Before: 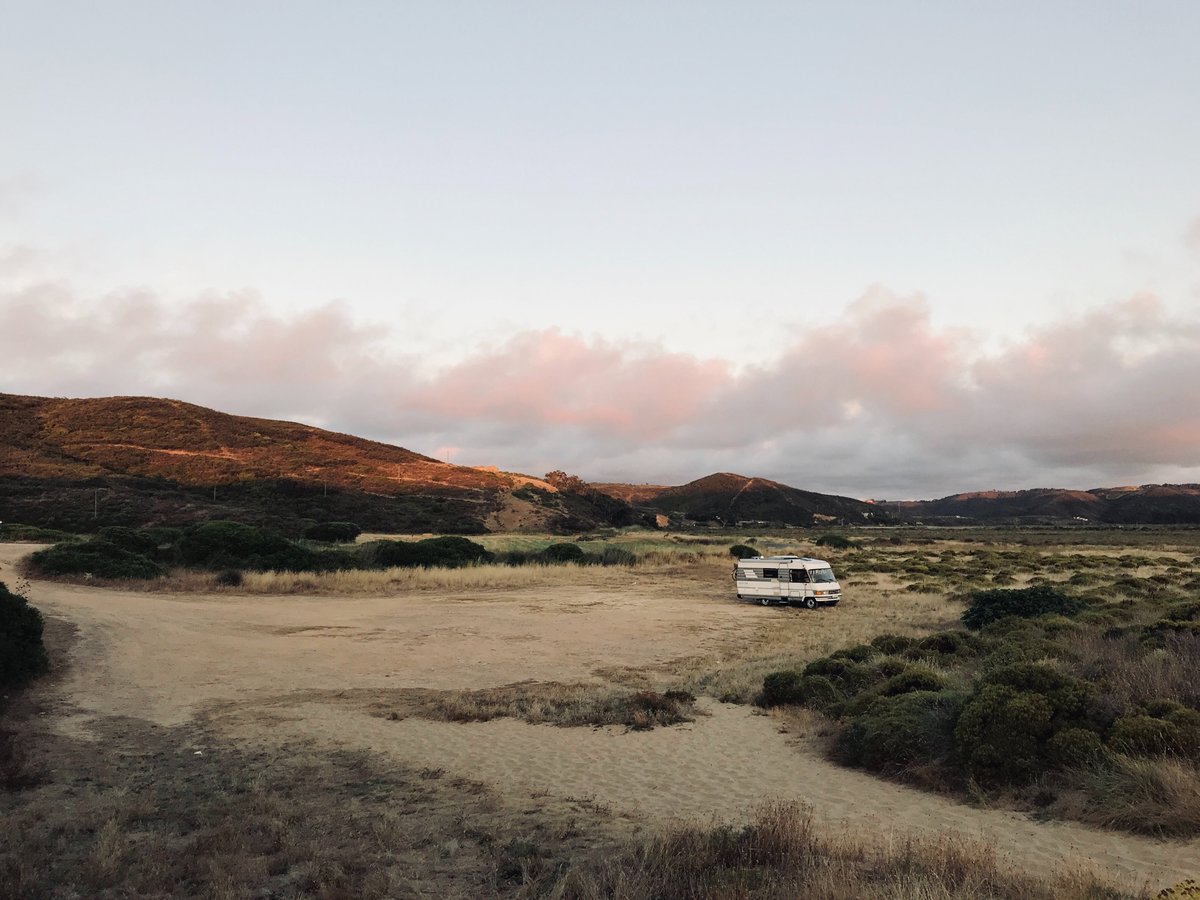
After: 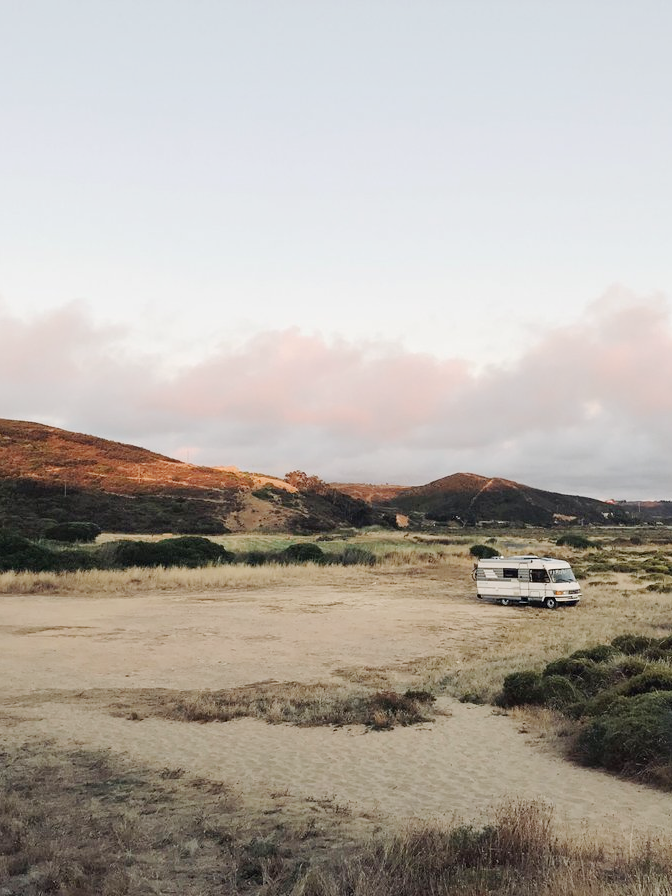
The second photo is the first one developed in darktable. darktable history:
base curve: curves: ch0 [(0, 0) (0.158, 0.273) (0.879, 0.895) (1, 1)], preserve colors none
crop: left 21.674%, right 22.086%
